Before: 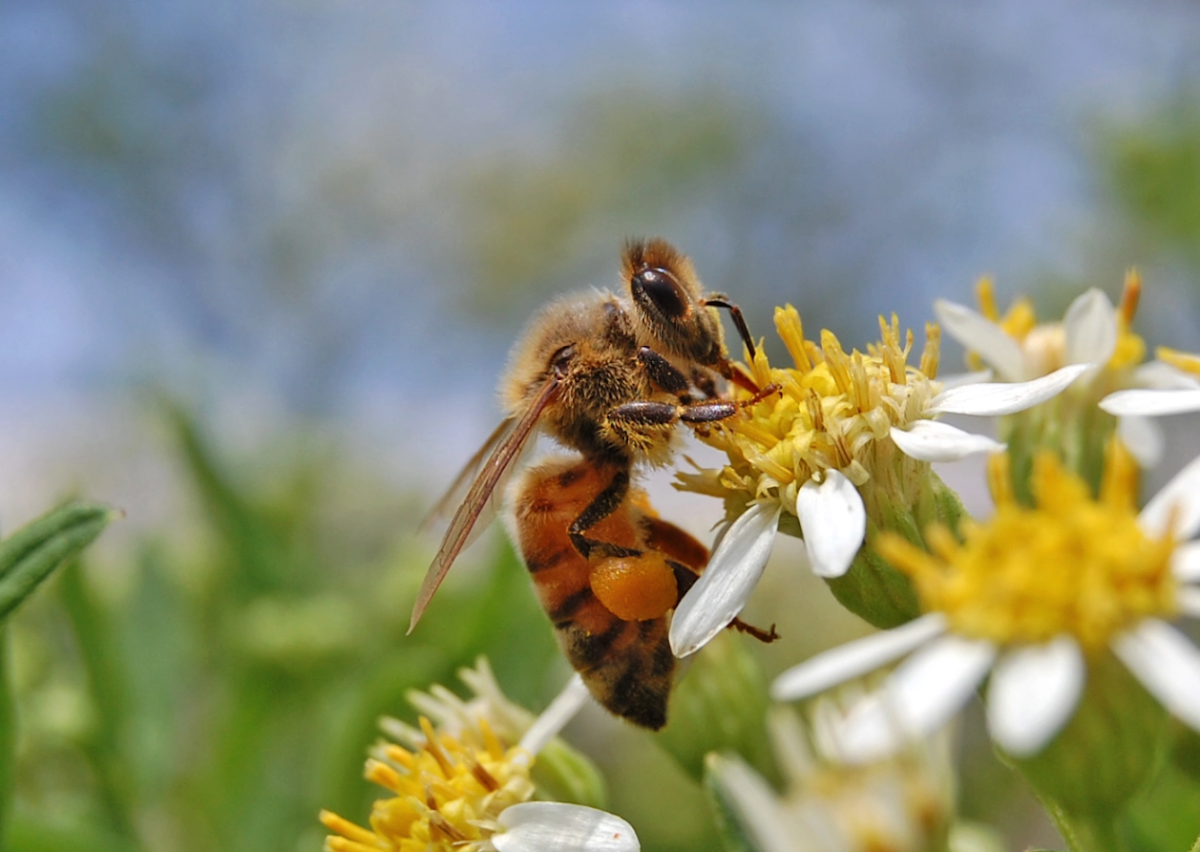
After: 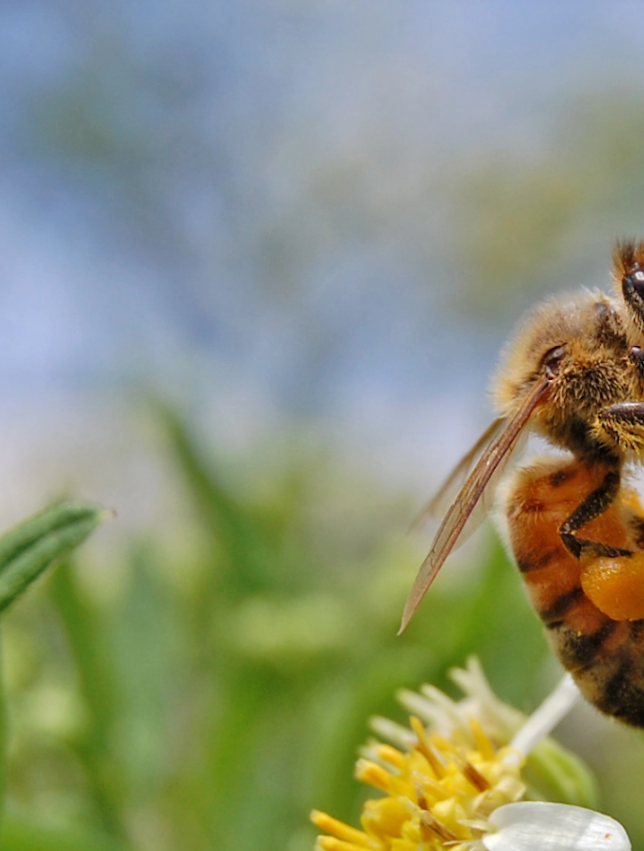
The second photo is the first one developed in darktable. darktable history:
crop: left 0.821%, right 45.459%, bottom 0.08%
